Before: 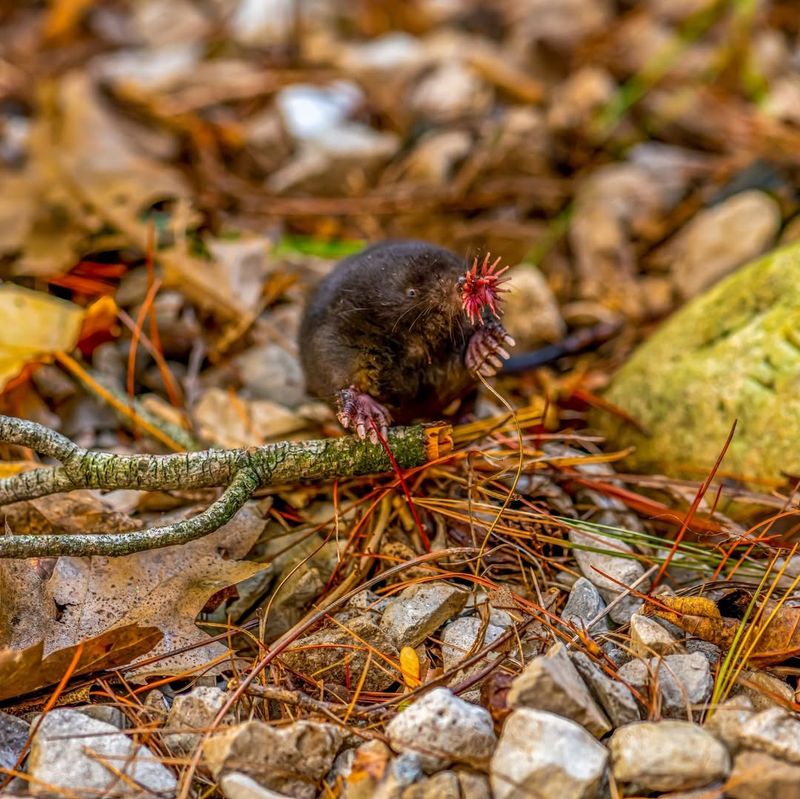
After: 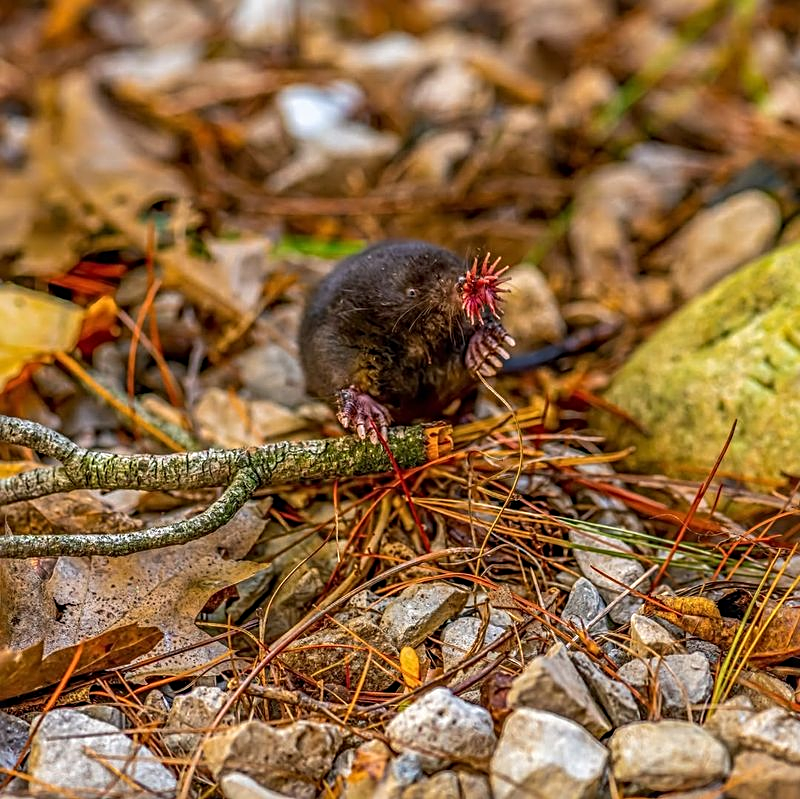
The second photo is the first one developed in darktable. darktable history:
sharpen: radius 2.749
